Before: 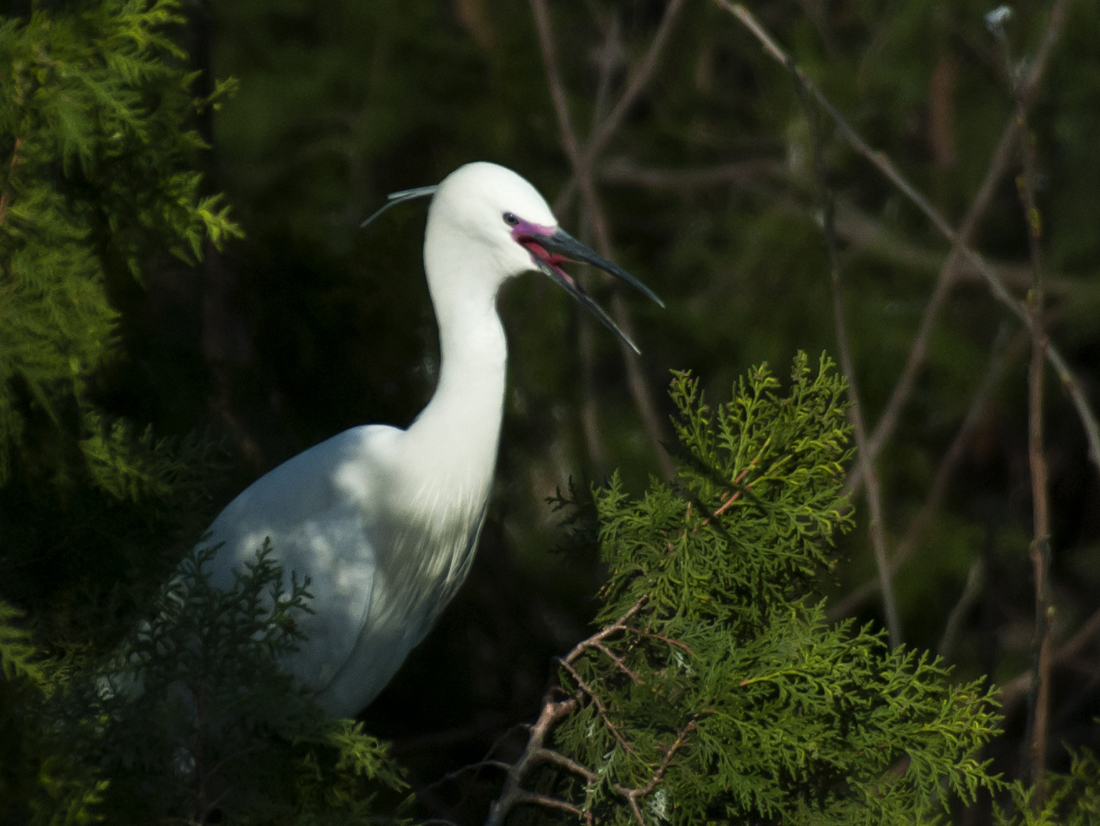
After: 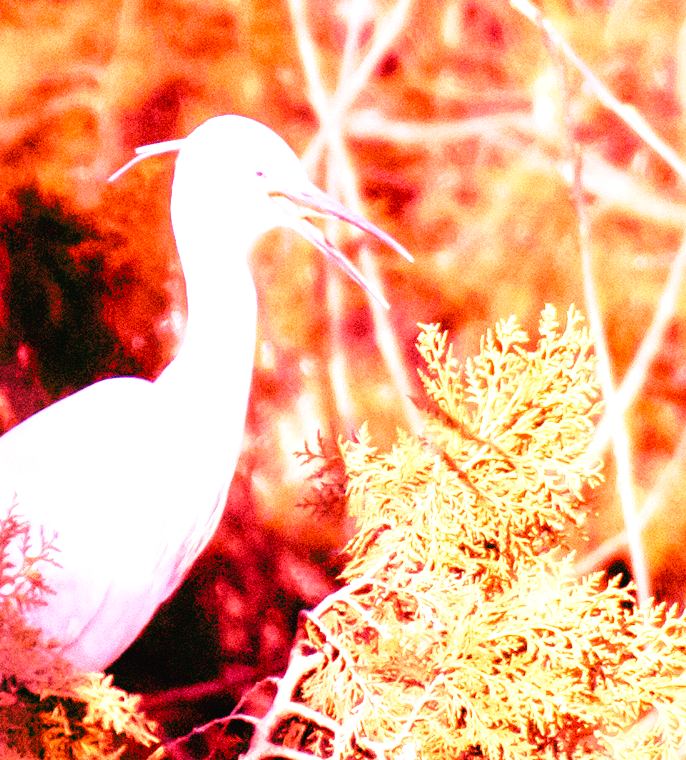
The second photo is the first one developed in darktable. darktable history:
crop and rotate: left 22.918%, top 5.629%, right 14.711%, bottom 2.247%
base curve: curves: ch0 [(0, 0) (0.028, 0.03) (0.121, 0.232) (0.46, 0.748) (0.859, 0.968) (1, 1)], preserve colors none
exposure: black level correction 0, exposure 1 EV, compensate exposure bias true, compensate highlight preservation false
white balance: red 4.26, blue 1.802
